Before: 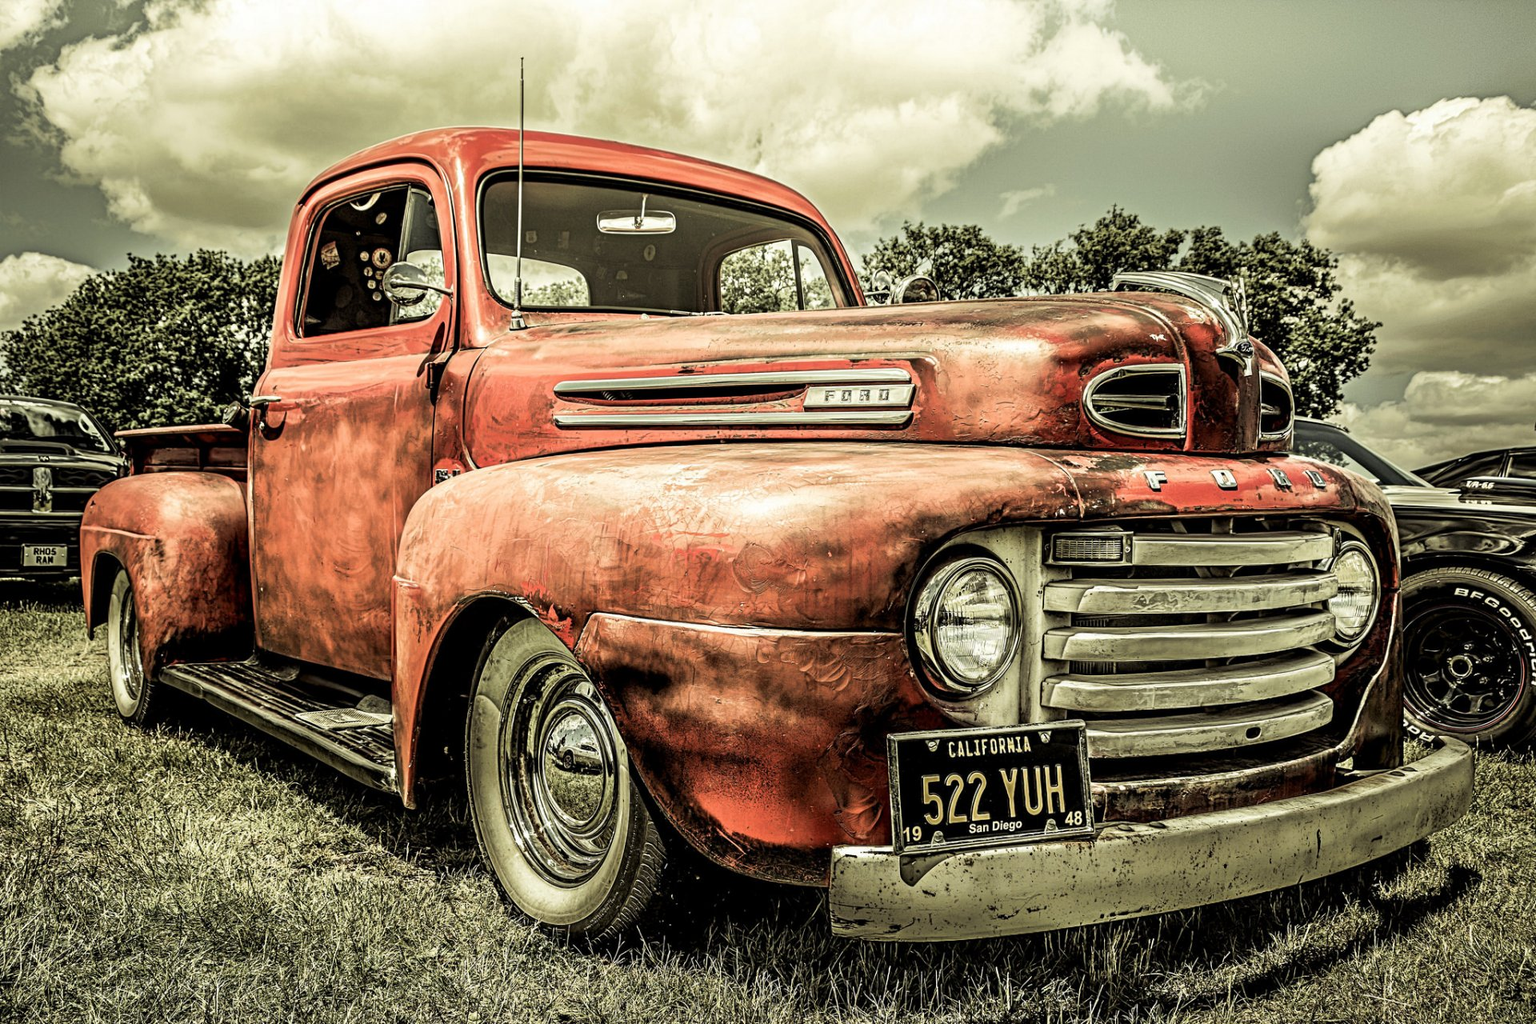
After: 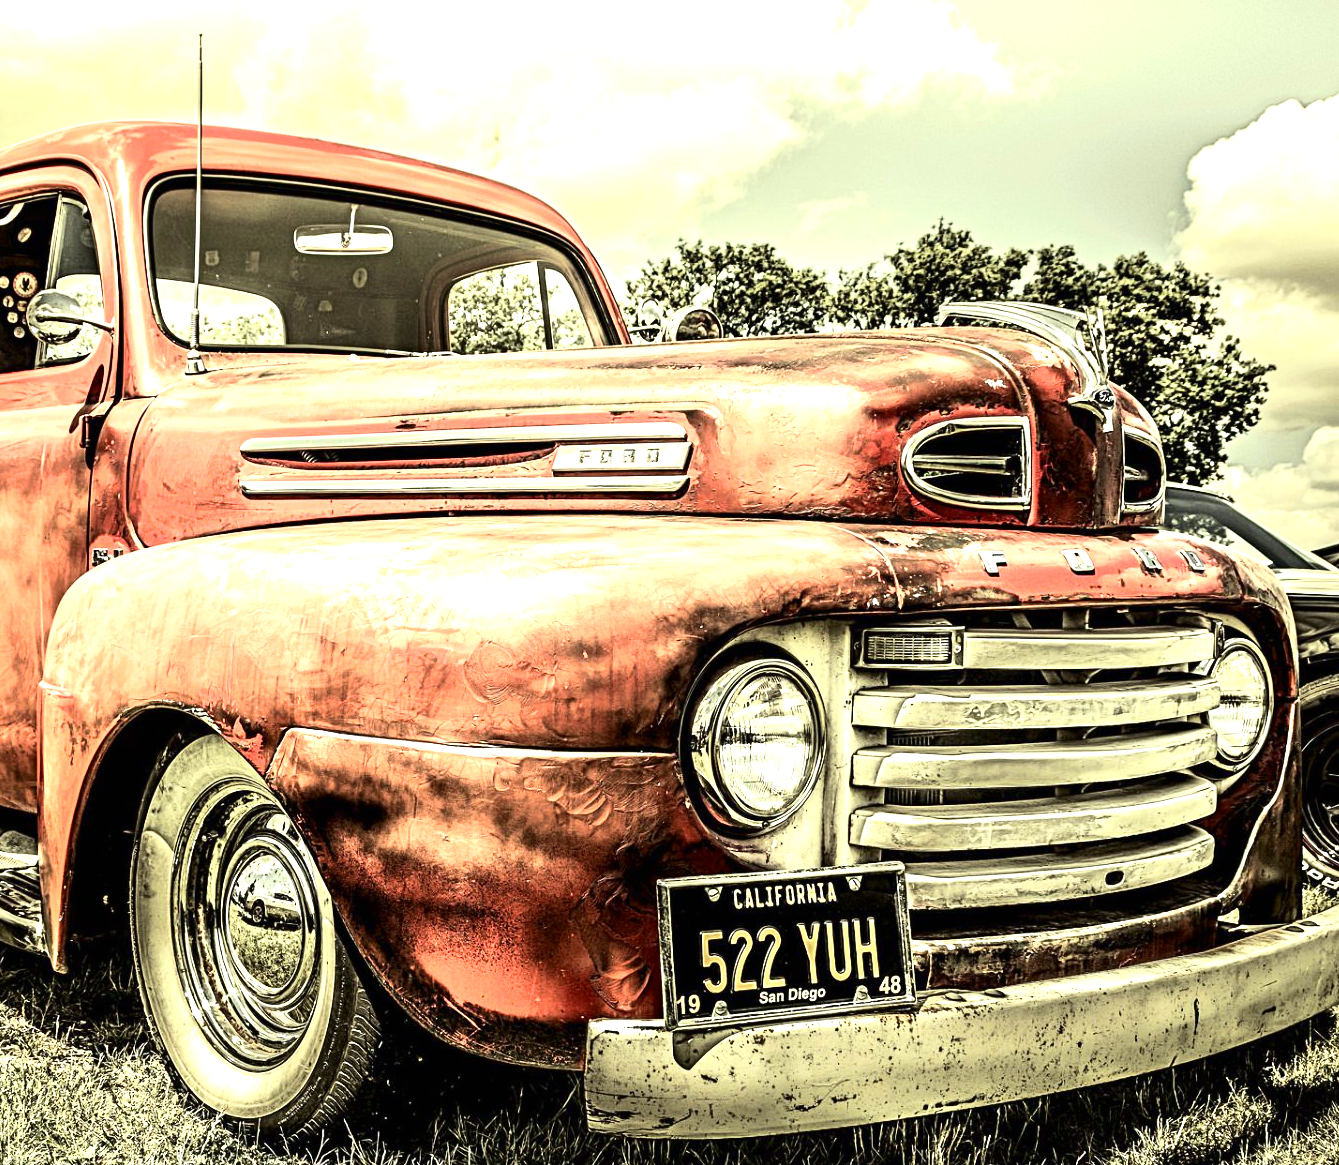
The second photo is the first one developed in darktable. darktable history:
crop and rotate: left 23.569%, top 2.981%, right 6.677%, bottom 6%
contrast brightness saturation: contrast 0.223
exposure: black level correction 0, exposure 1.105 EV, compensate exposure bias true, compensate highlight preservation false
